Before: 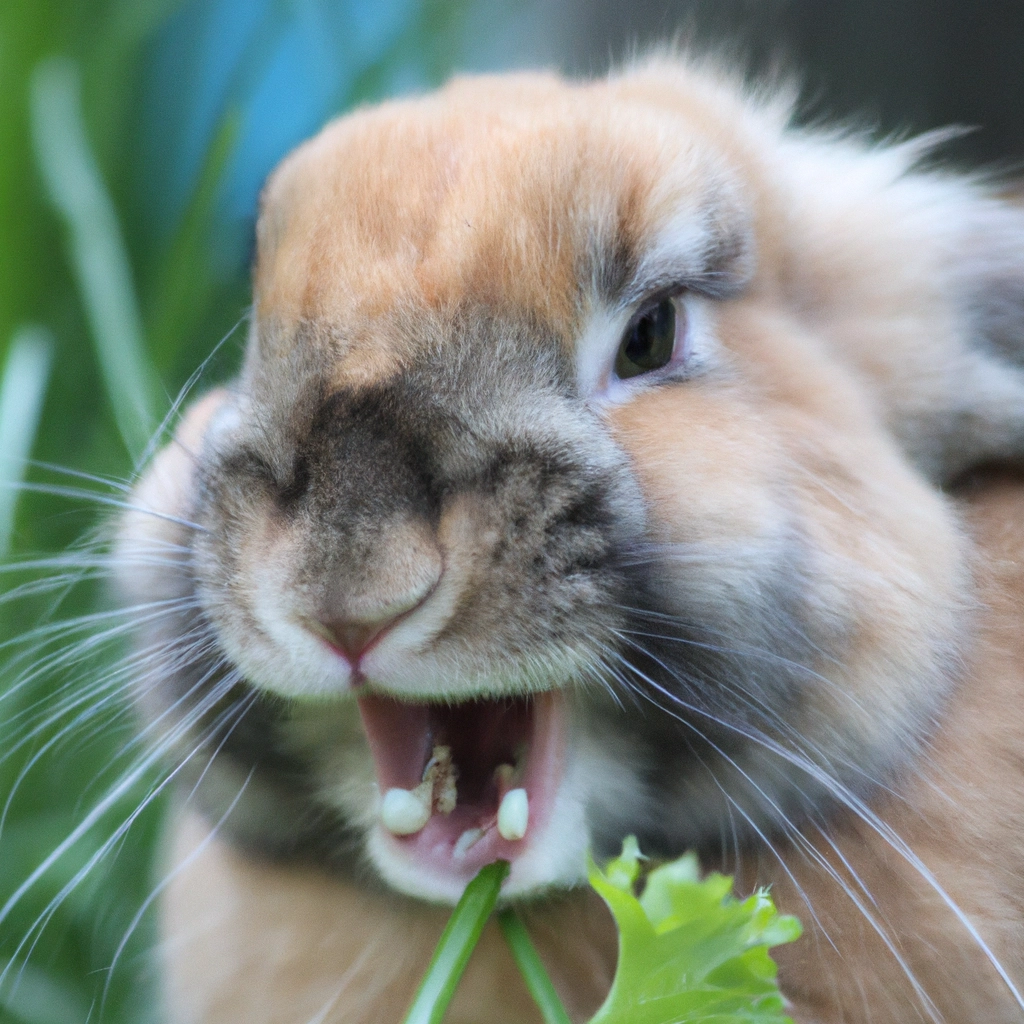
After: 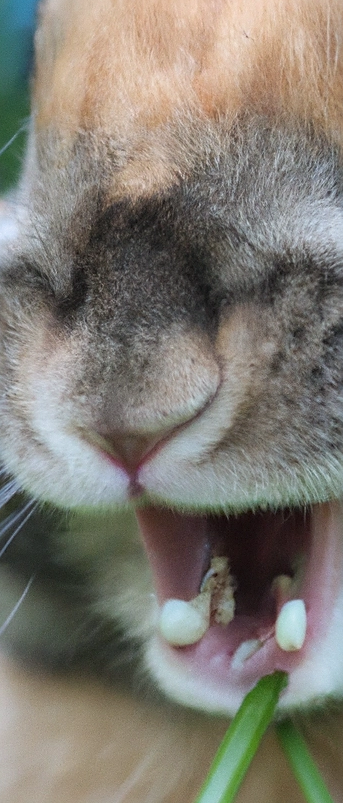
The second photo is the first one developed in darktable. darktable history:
sharpen: on, module defaults
color correction: saturation 0.98
crop and rotate: left 21.77%, top 18.528%, right 44.676%, bottom 2.997%
